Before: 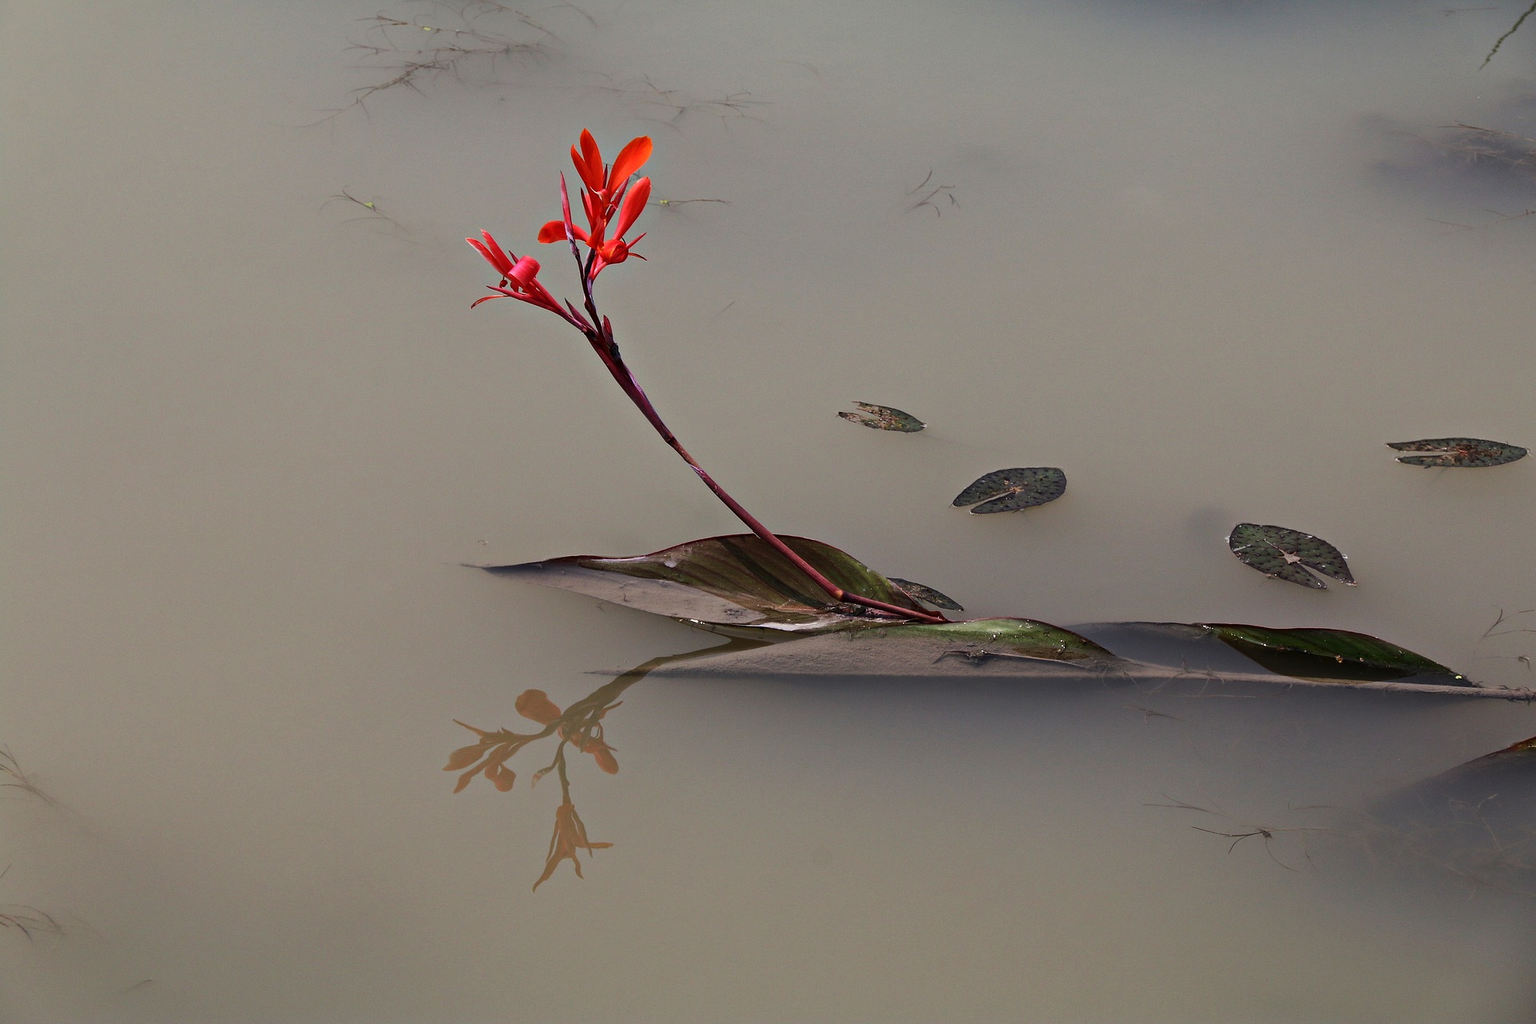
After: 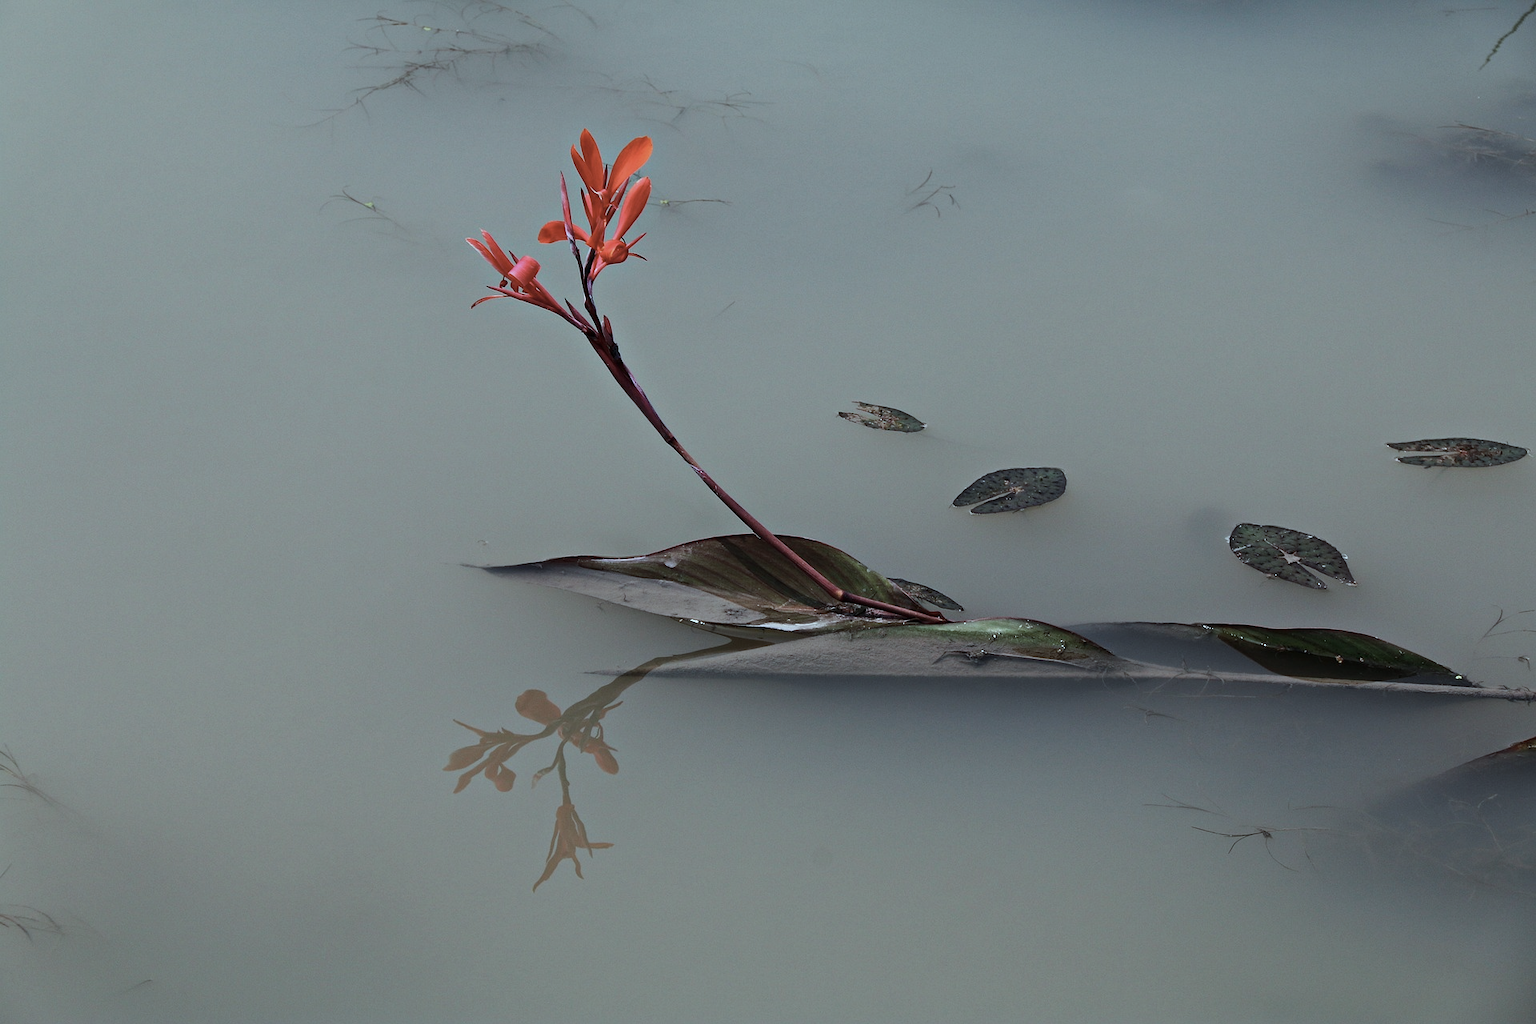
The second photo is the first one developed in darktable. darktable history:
color correction: highlights a* -13.28, highlights b* -17.74, saturation 0.708
